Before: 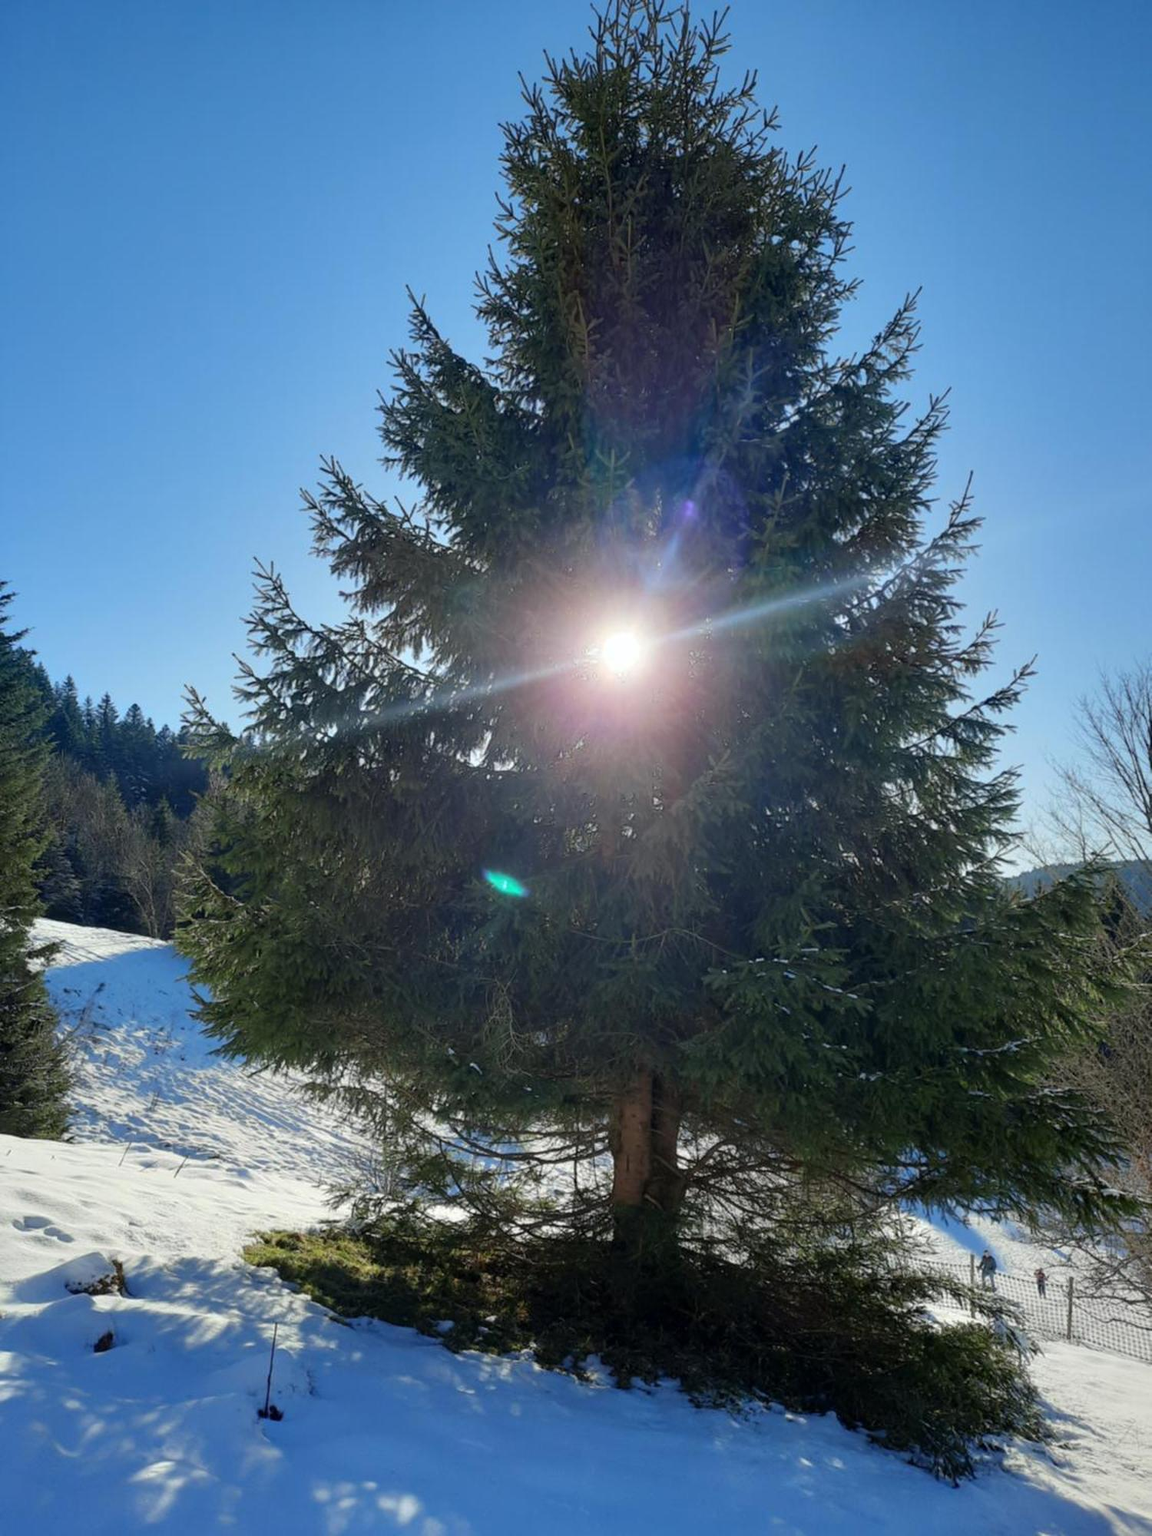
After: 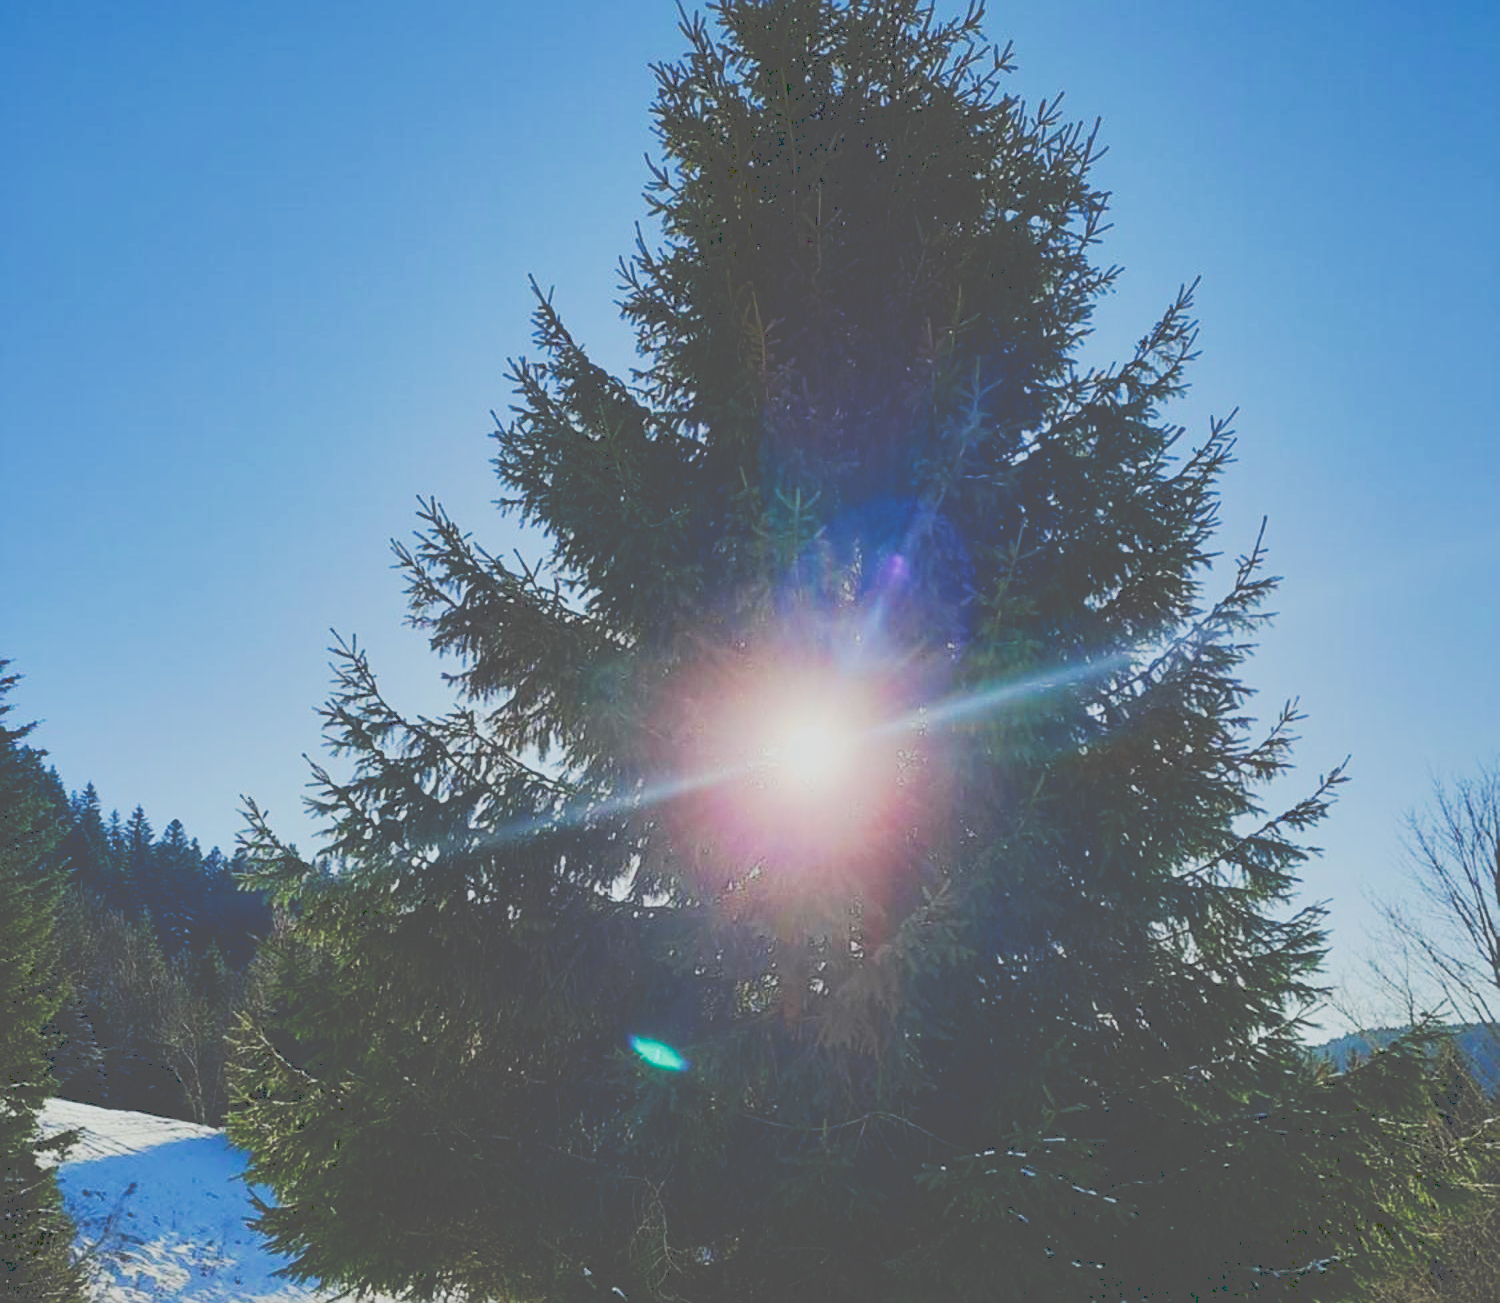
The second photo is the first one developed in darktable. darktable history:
sharpen: on, module defaults
color balance rgb: power › chroma 0.238%, power › hue 62.67°, perceptual saturation grading › global saturation 20%, perceptual saturation grading › highlights -49.602%, perceptual saturation grading › shadows 25.894%, perceptual brilliance grading › global brilliance 1.667%, perceptual brilliance grading › highlights -3.511%, global vibrance 20.729%
tone curve: curves: ch0 [(0, 0) (0.003, 0.319) (0.011, 0.319) (0.025, 0.319) (0.044, 0.323) (0.069, 0.324) (0.1, 0.328) (0.136, 0.329) (0.177, 0.337) (0.224, 0.351) (0.277, 0.373) (0.335, 0.413) (0.399, 0.458) (0.468, 0.533) (0.543, 0.617) (0.623, 0.71) (0.709, 0.783) (0.801, 0.849) (0.898, 0.911) (1, 1)], preserve colors none
crop and rotate: top 4.863%, bottom 29.964%
velvia: on, module defaults
filmic rgb: black relative exposure -7.65 EV, white relative exposure 4.56 EV, hardness 3.61, contrast 0.996
